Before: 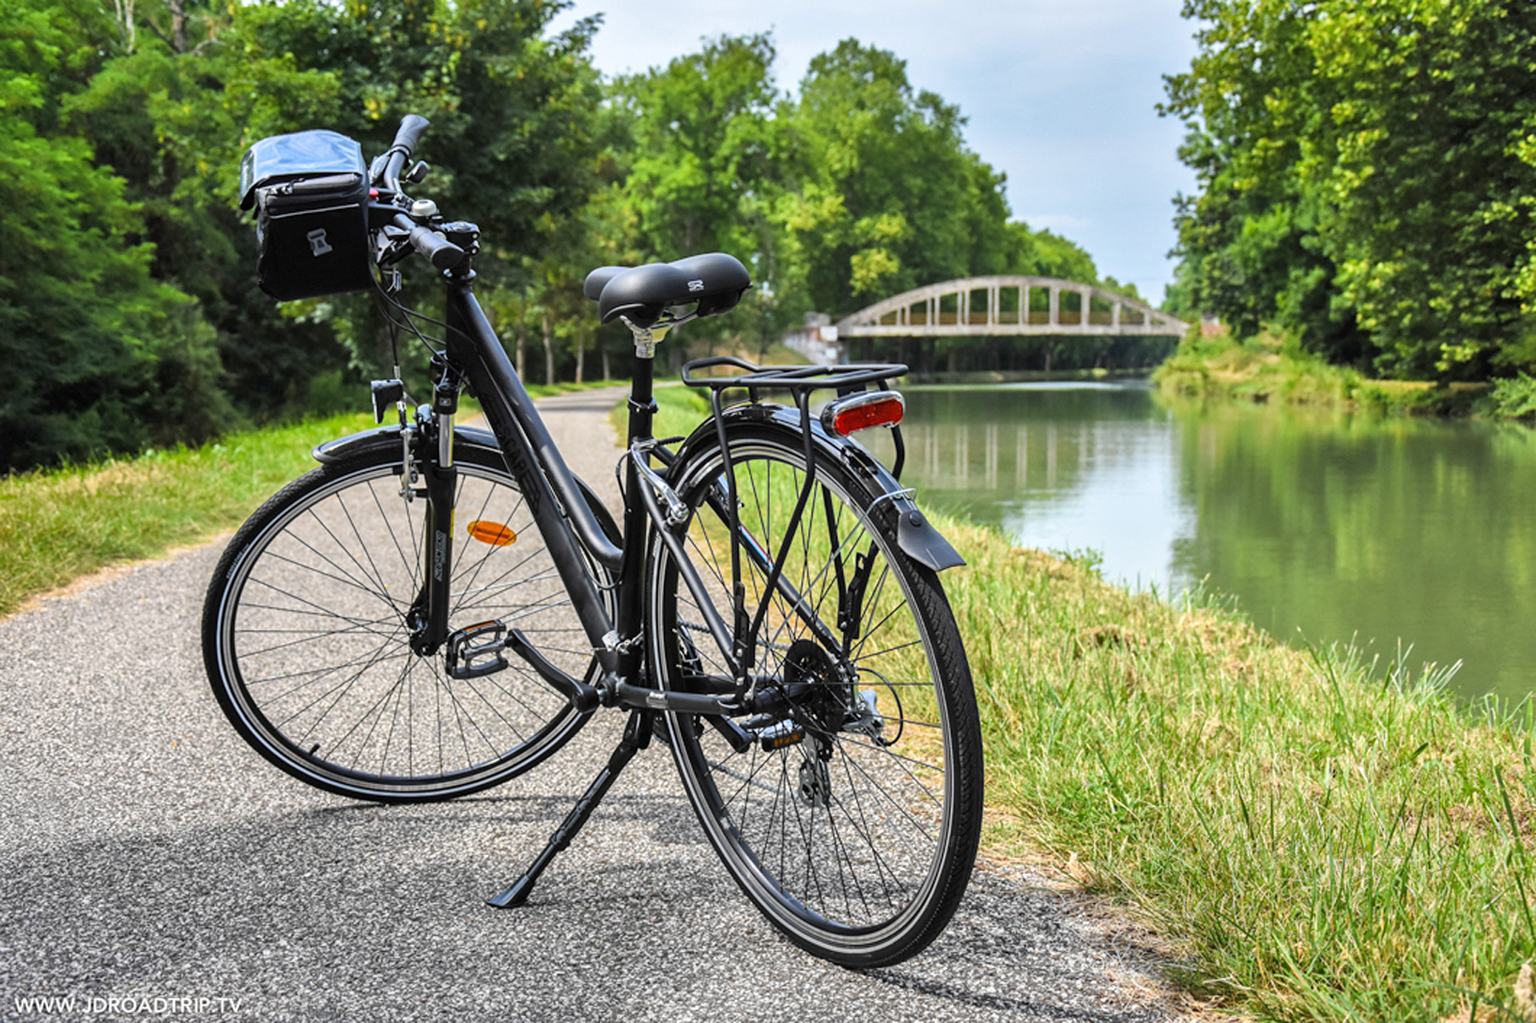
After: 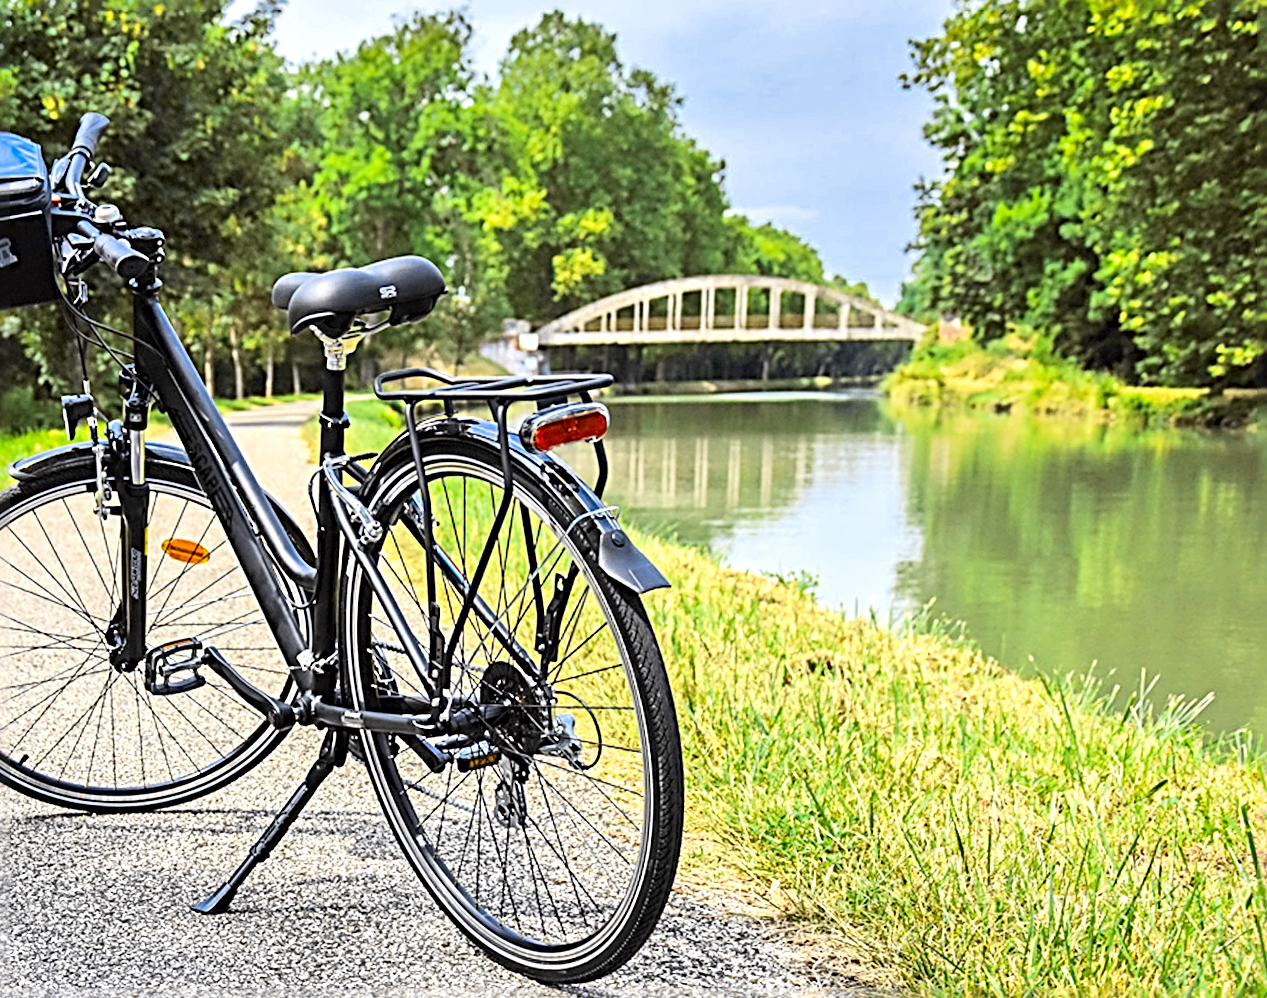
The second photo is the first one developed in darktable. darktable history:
tone curve: curves: ch0 [(0, 0) (0.739, 0.837) (1, 1)]; ch1 [(0, 0) (0.226, 0.261) (0.383, 0.397) (0.462, 0.473) (0.498, 0.502) (0.521, 0.52) (0.578, 0.57) (1, 1)]; ch2 [(0, 0) (0.438, 0.456) (0.5, 0.5) (0.547, 0.557) (0.597, 0.58) (0.629, 0.603) (1, 1)], color space Lab, independent channels, preserve colors none
crop: left 16.145%
exposure: black level correction 0.001, exposure 0.5 EV, compensate exposure bias true, compensate highlight preservation false
rotate and perspective: rotation 0.062°, lens shift (vertical) 0.115, lens shift (horizontal) -0.133, crop left 0.047, crop right 0.94, crop top 0.061, crop bottom 0.94
color zones: curves: ch0 [(0, 0.5) (0.125, 0.4) (0.25, 0.5) (0.375, 0.4) (0.5, 0.4) (0.625, 0.35) (0.75, 0.35) (0.875, 0.5)]; ch1 [(0, 0.35) (0.125, 0.45) (0.25, 0.35) (0.375, 0.35) (0.5, 0.35) (0.625, 0.35) (0.75, 0.45) (0.875, 0.35)]; ch2 [(0, 0.6) (0.125, 0.5) (0.25, 0.5) (0.375, 0.6) (0.5, 0.6) (0.625, 0.5) (0.75, 0.5) (0.875, 0.5)]
color contrast: green-magenta contrast 1.12, blue-yellow contrast 1.95, unbound 0
sharpen: radius 3.69, amount 0.928
